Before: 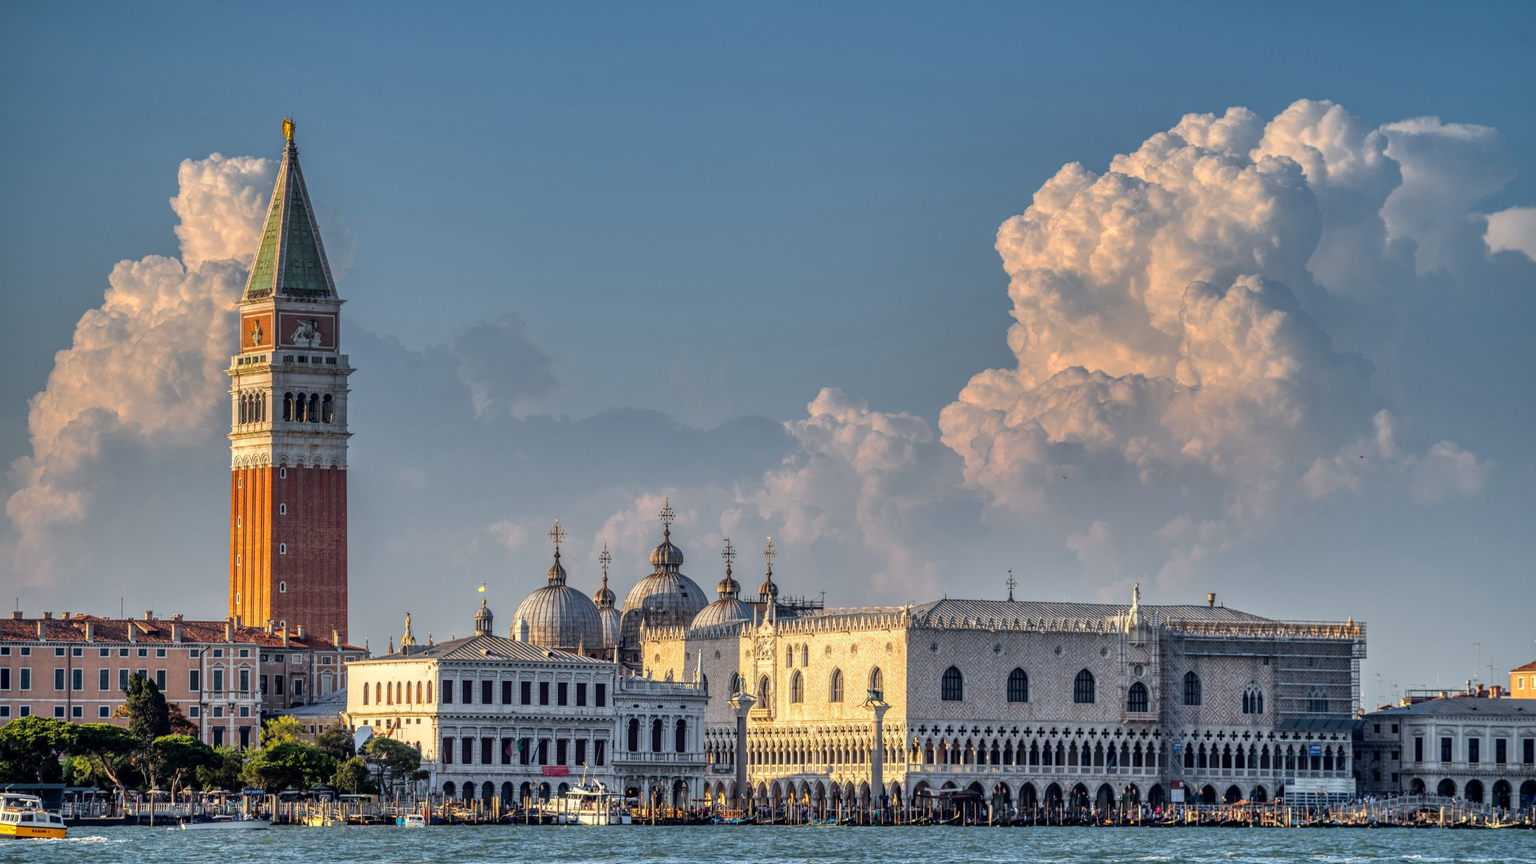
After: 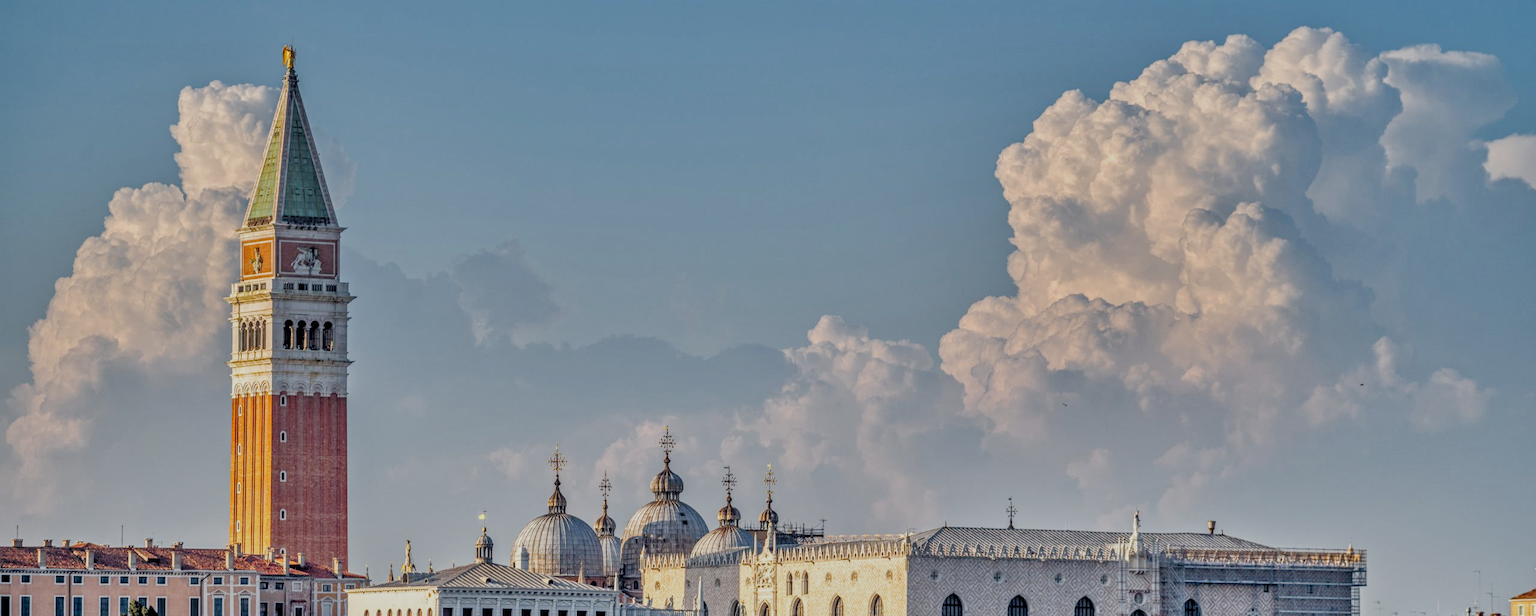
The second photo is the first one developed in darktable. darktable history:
tone equalizer: -7 EV 0.142 EV, -6 EV 0.59 EV, -5 EV 1.16 EV, -4 EV 1.35 EV, -3 EV 1.14 EV, -2 EV 0.6 EV, -1 EV 0.161 EV
contrast equalizer: octaves 7, y [[0.5, 0.501, 0.532, 0.538, 0.54, 0.541], [0.5 ×6], [0.5 ×6], [0 ×6], [0 ×6]]
crop and rotate: top 8.407%, bottom 20.257%
filmic rgb: black relative exposure -7.42 EV, white relative exposure 4.88 EV, hardness 3.39, add noise in highlights 0.002, preserve chrominance no, color science v3 (2019), use custom middle-gray values true, contrast in highlights soft
